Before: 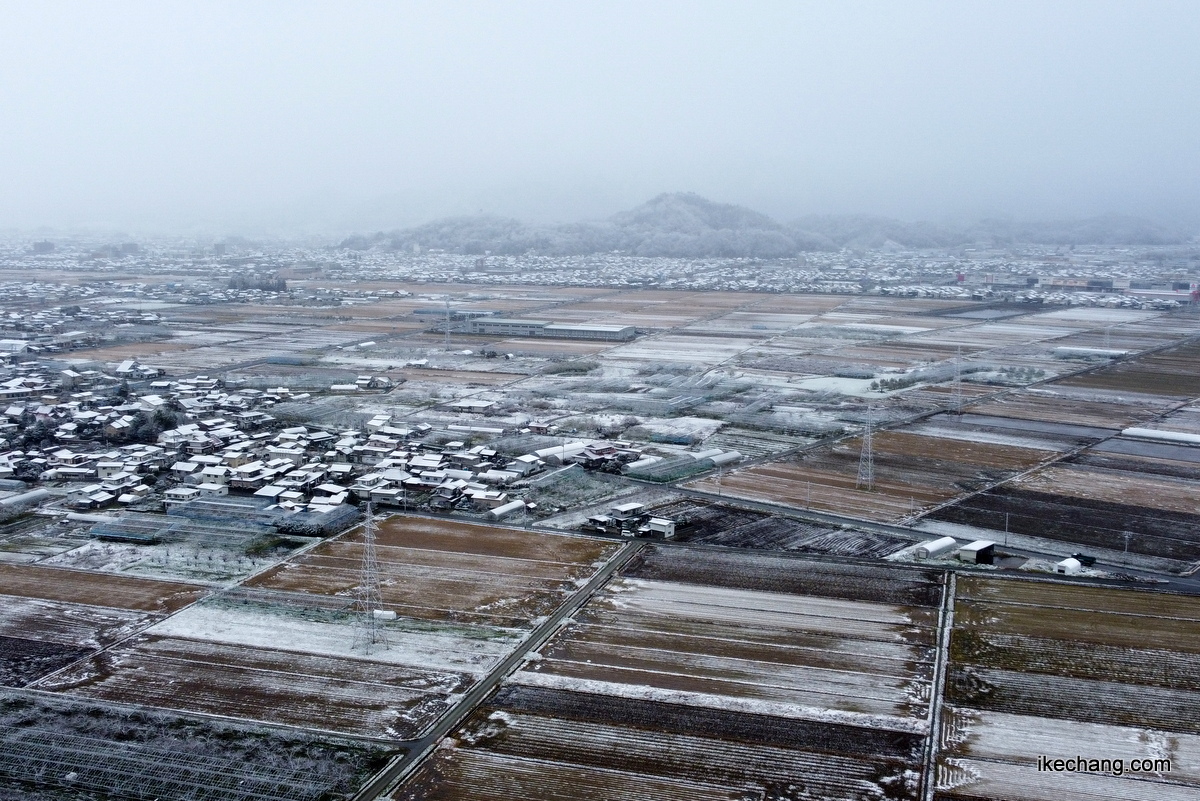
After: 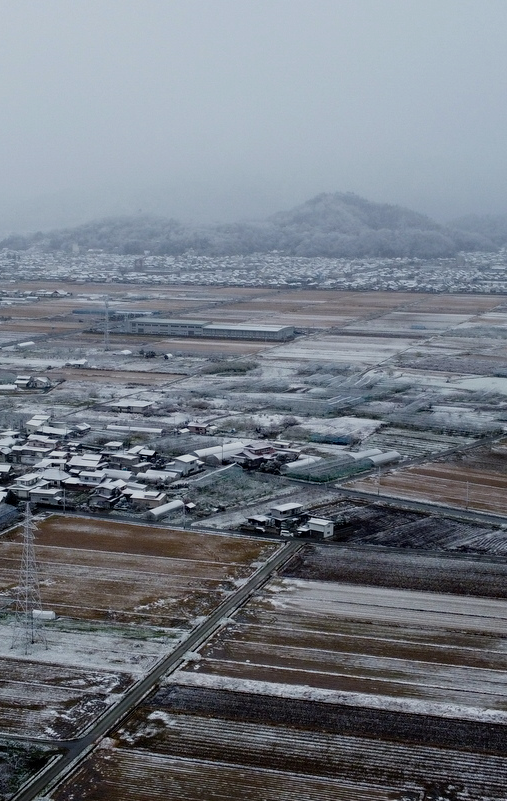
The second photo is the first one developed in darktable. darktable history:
exposure: exposure -0.605 EV, compensate exposure bias true, compensate highlight preservation false
haze removal: compatibility mode true, adaptive false
crop: left 28.422%, right 29.29%
